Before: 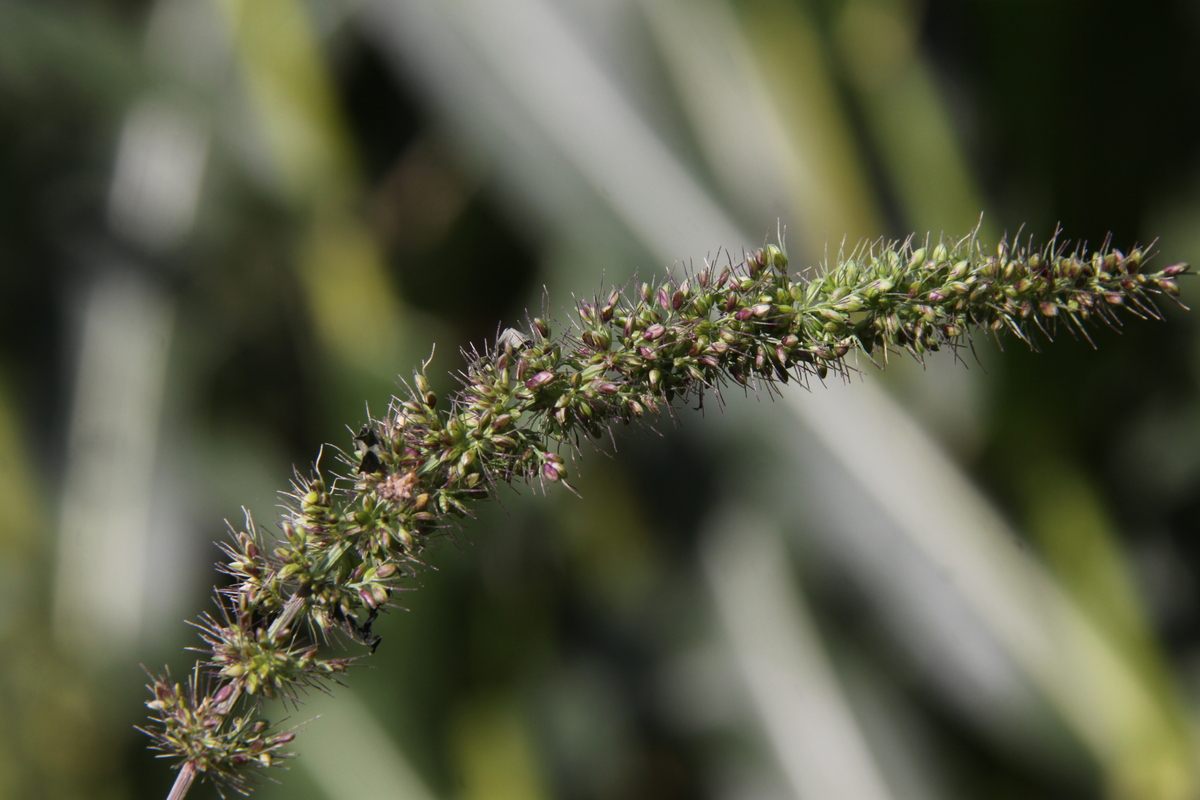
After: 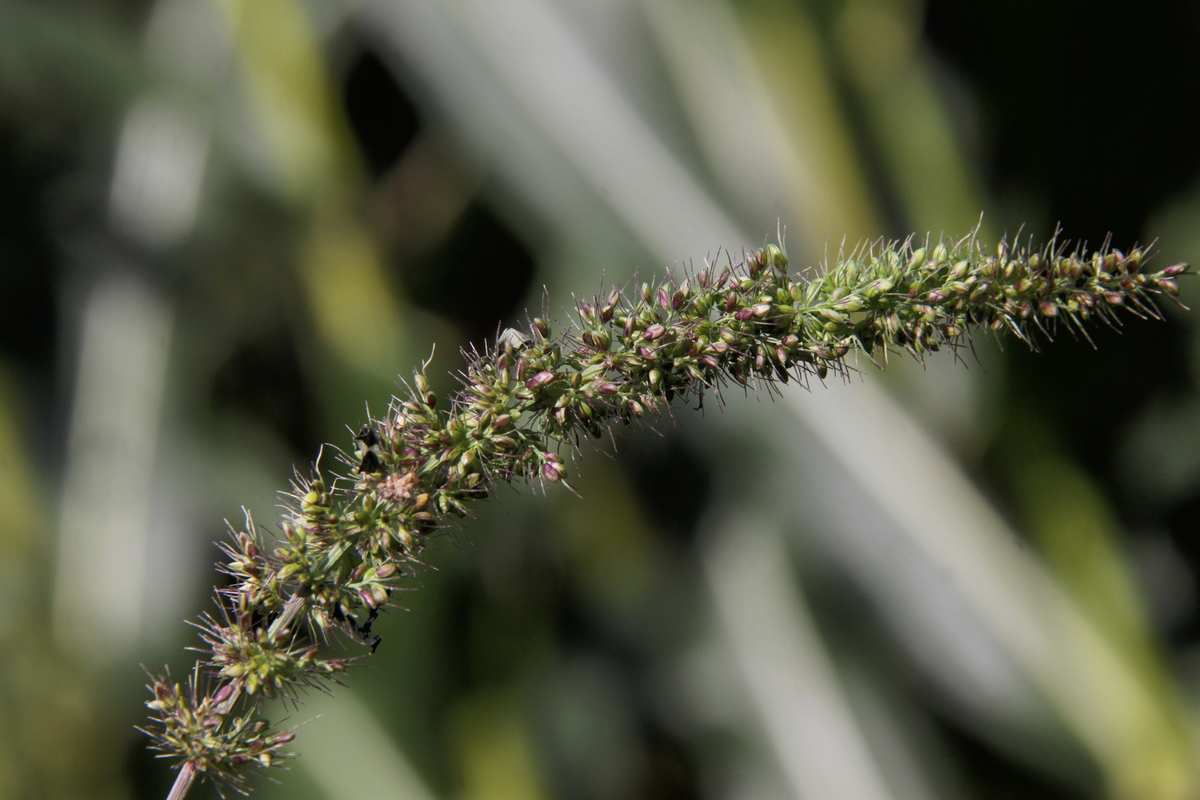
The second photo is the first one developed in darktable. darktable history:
tone equalizer: -8 EV -1.83 EV, -7 EV -1.12 EV, -6 EV -1.64 EV
